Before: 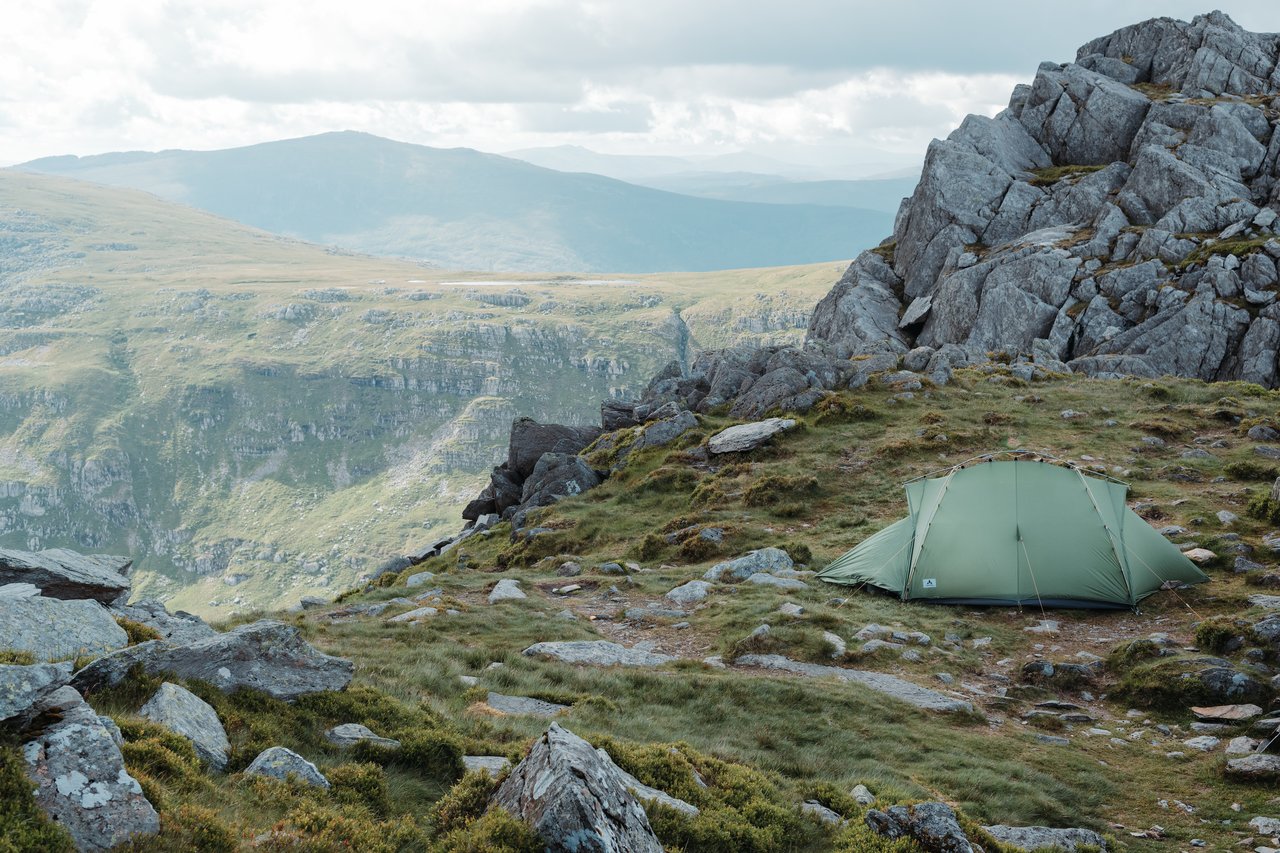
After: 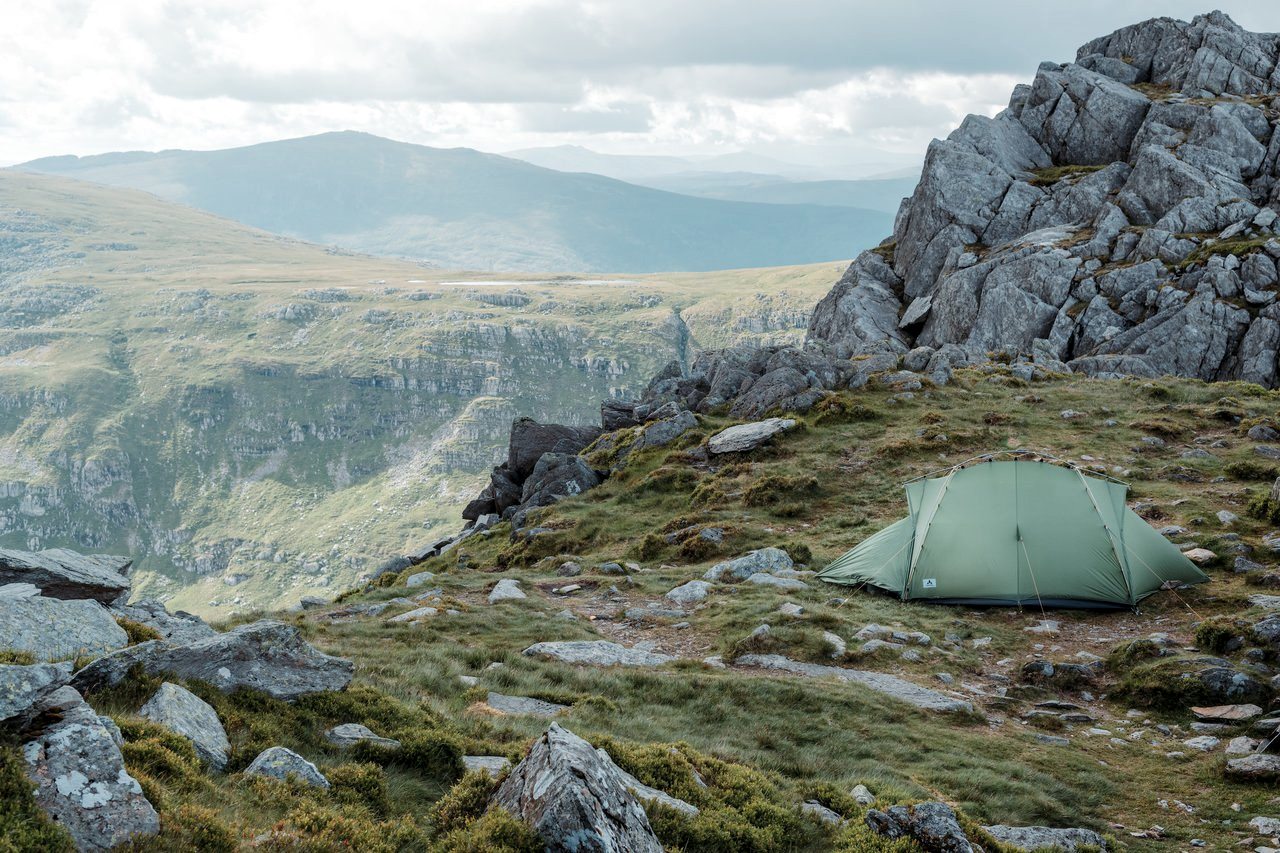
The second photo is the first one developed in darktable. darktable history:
local contrast: on, module defaults
exposure: exposure -0.041 EV
